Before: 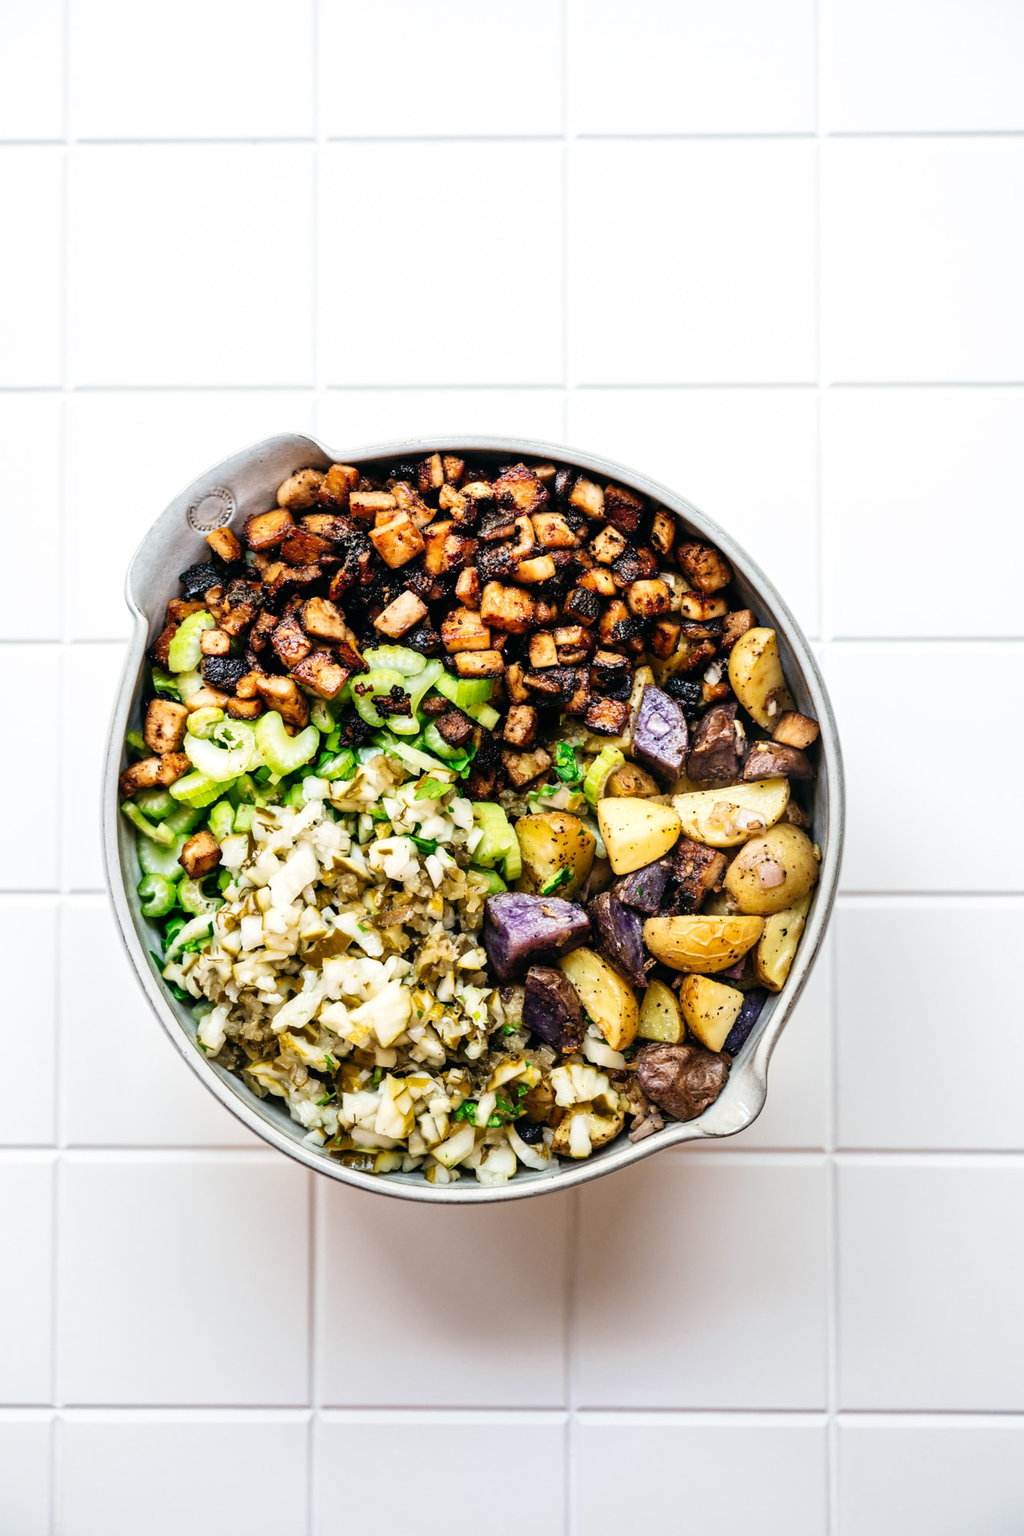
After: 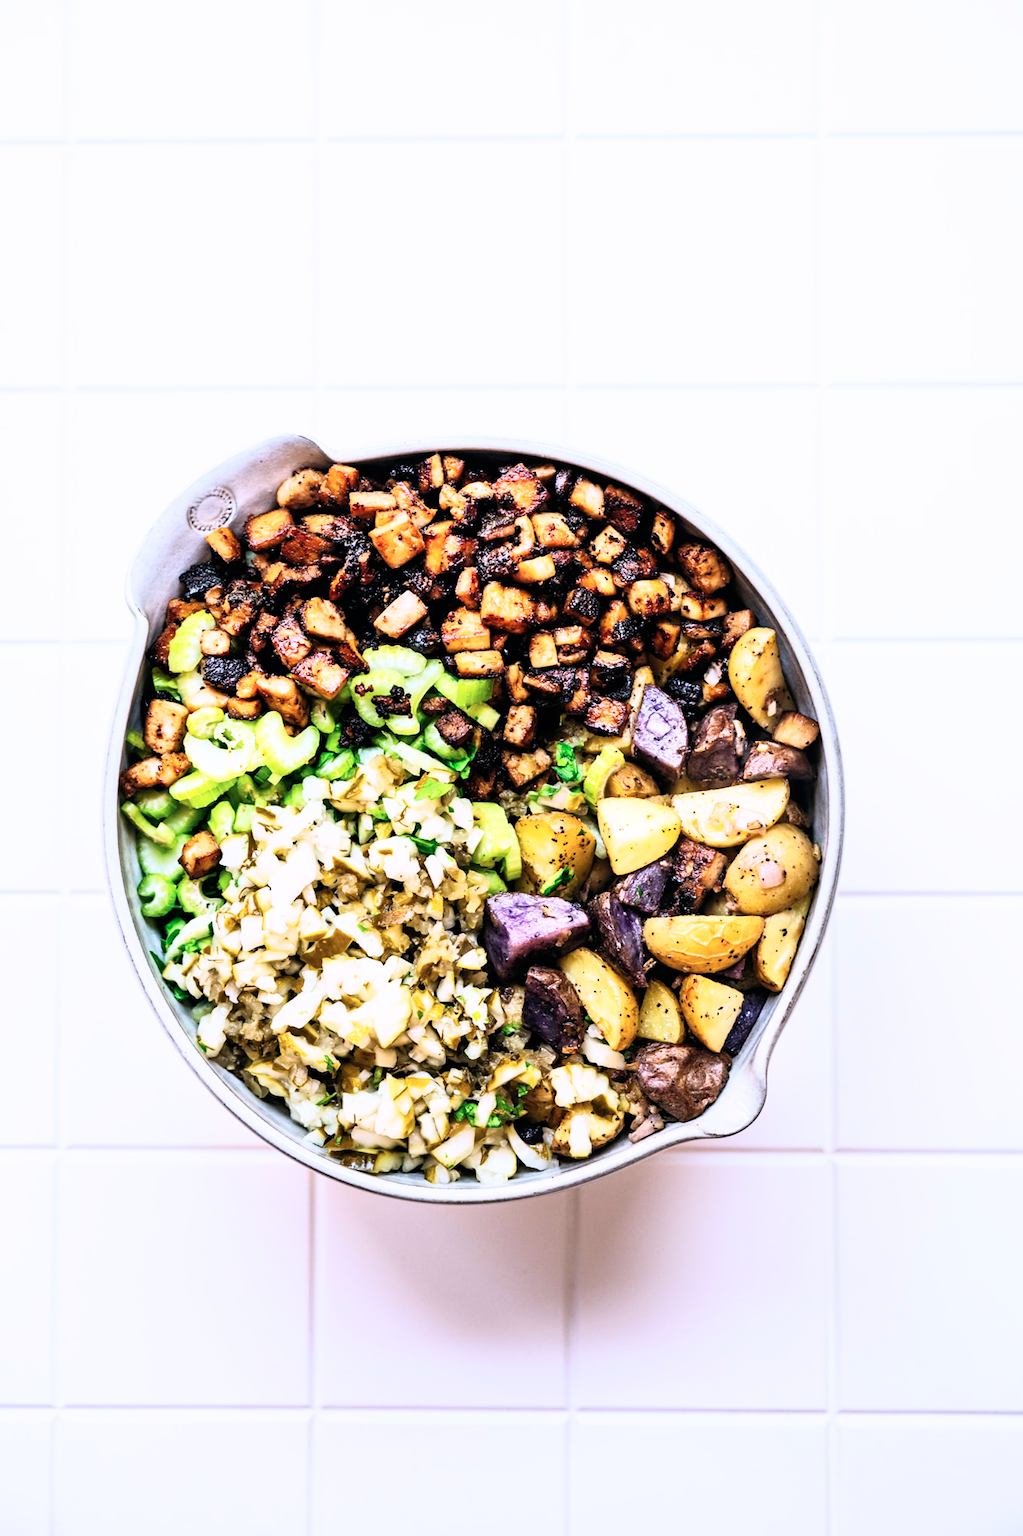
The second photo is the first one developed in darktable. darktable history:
color calibration: illuminant as shot in camera, x 0.363, y 0.385, temperature 4528.04 K
base curve: curves: ch0 [(0, 0) (0.005, 0.002) (0.193, 0.295) (0.399, 0.664) (0.75, 0.928) (1, 1)]
